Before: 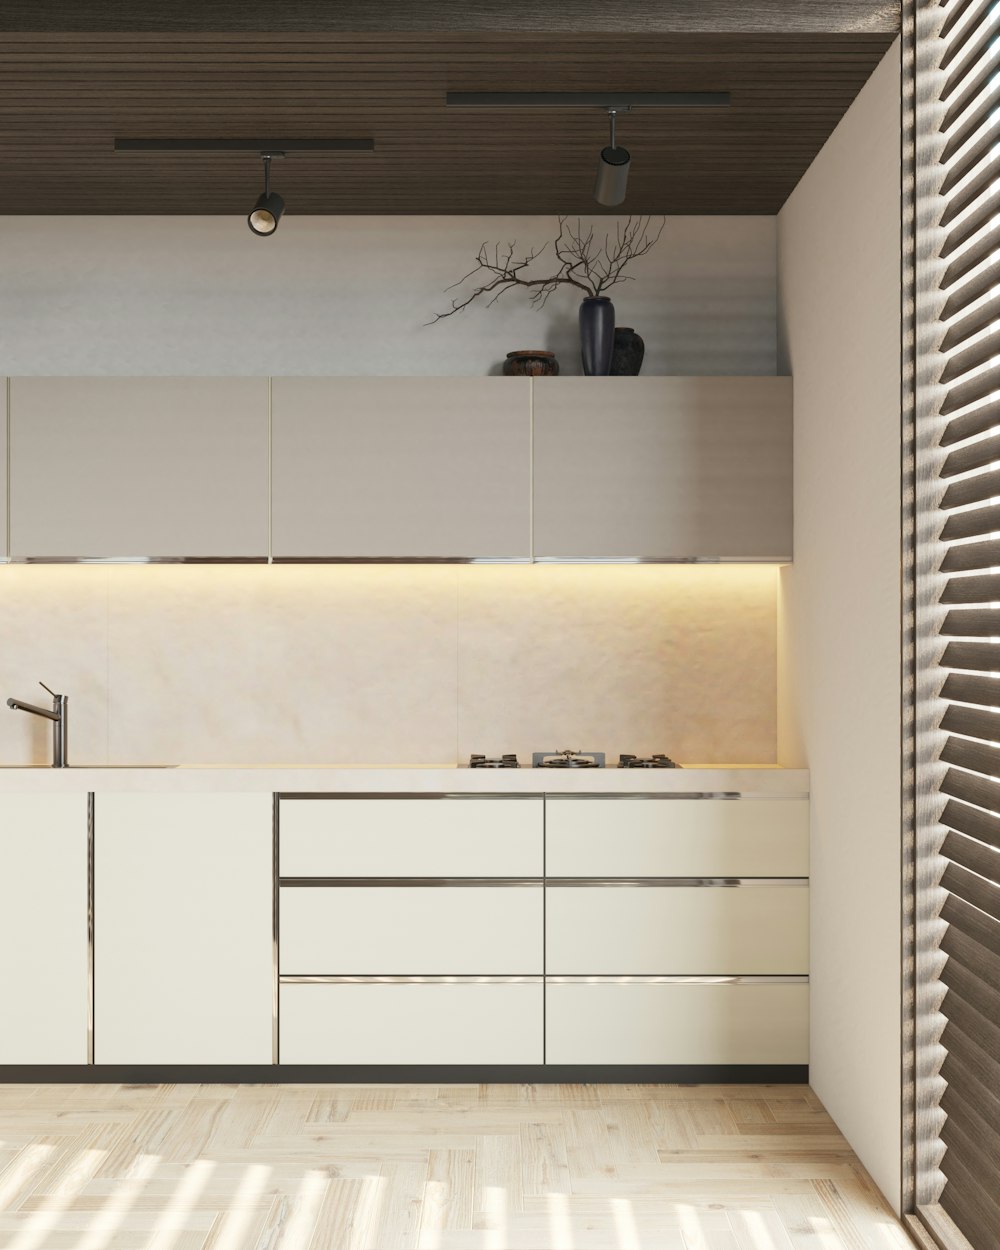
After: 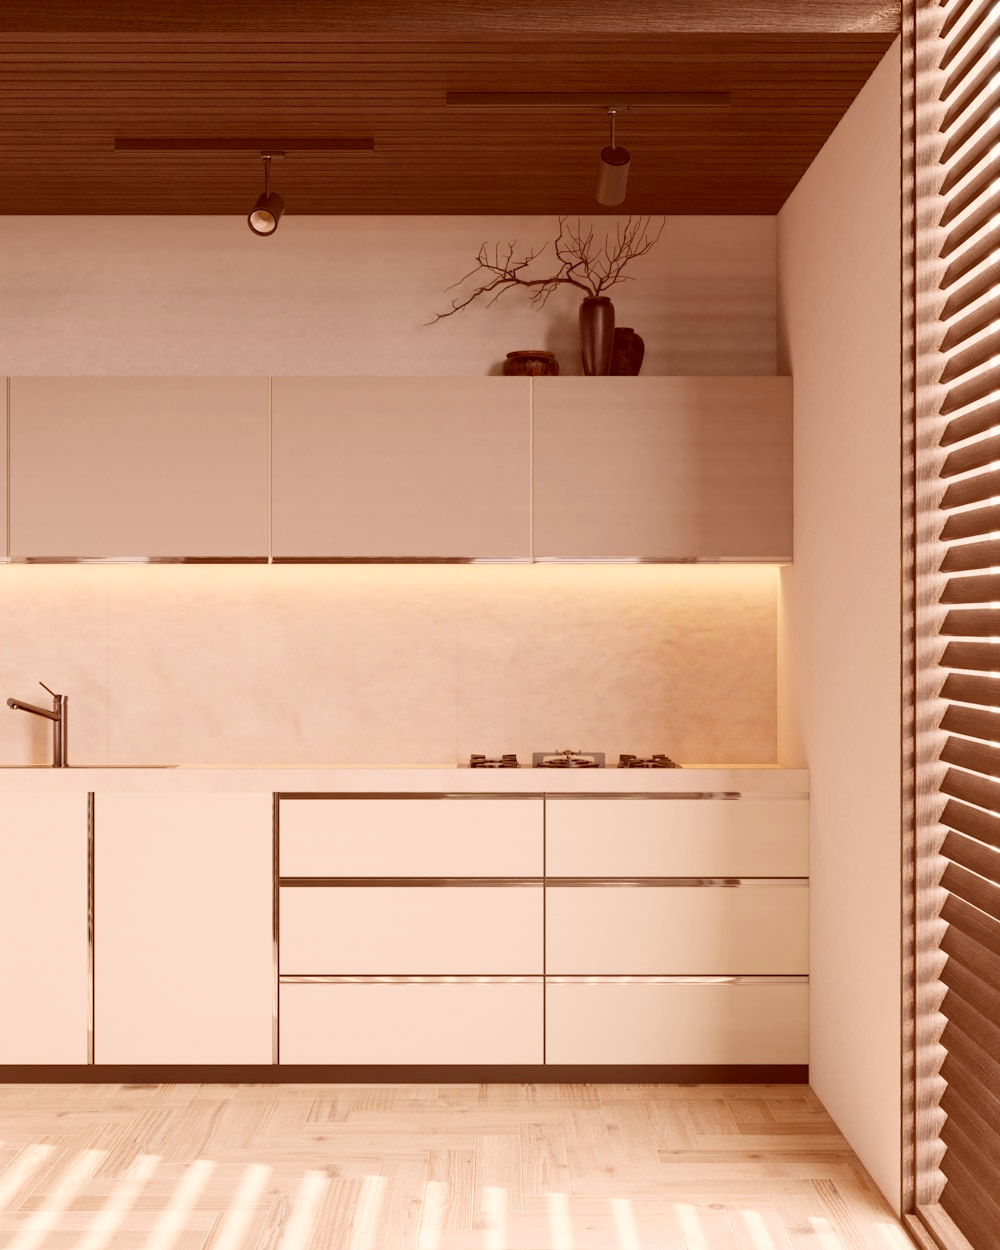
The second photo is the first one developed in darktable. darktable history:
color correction: highlights a* 9.51, highlights b* 8.75, shadows a* 39.29, shadows b* 39.84, saturation 0.766
